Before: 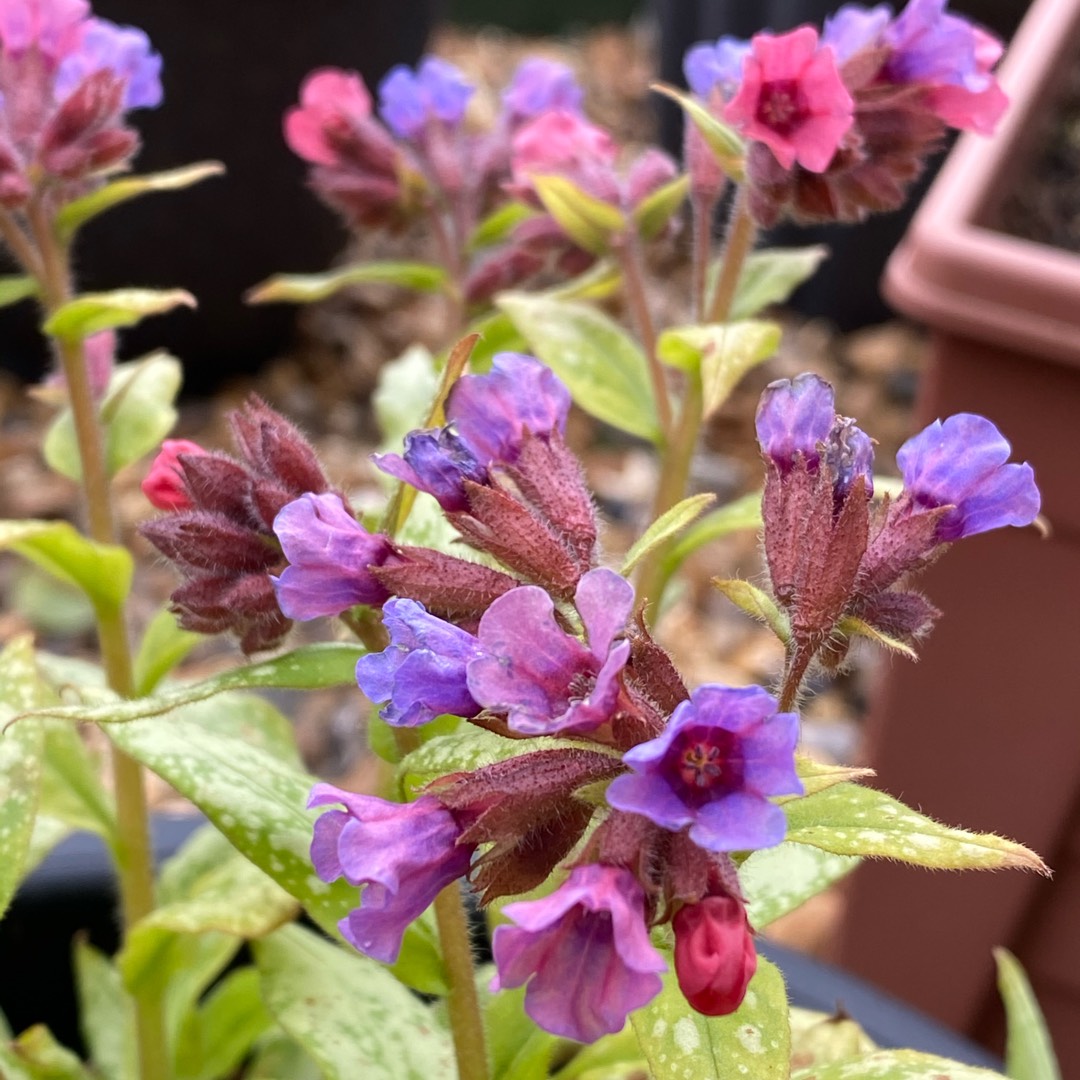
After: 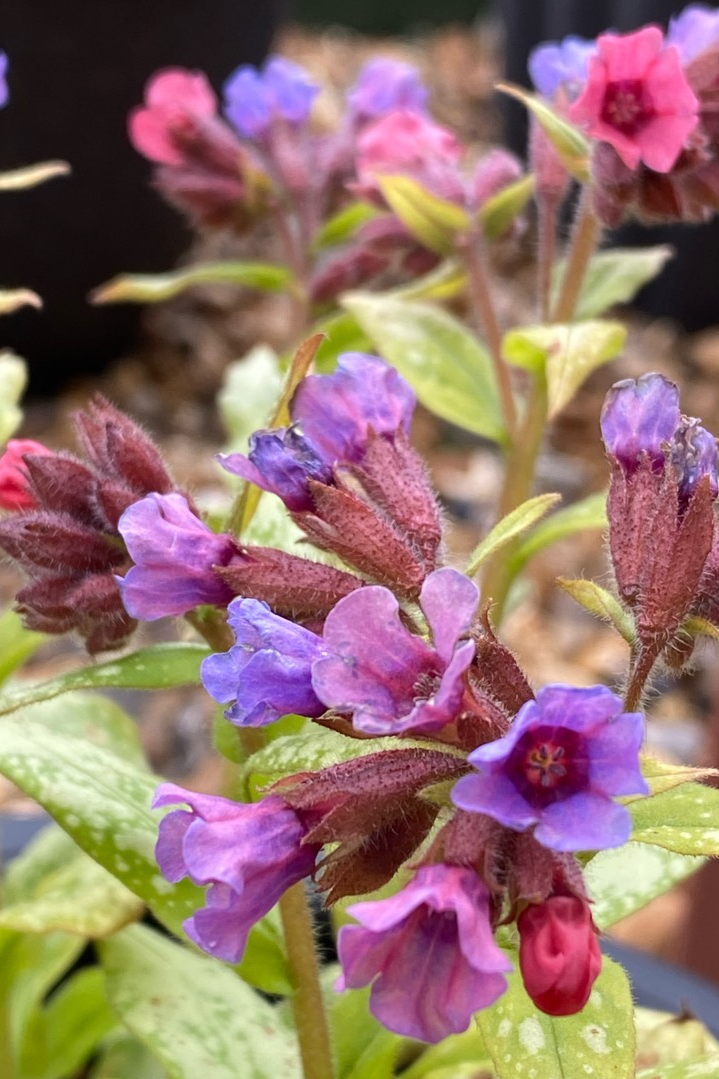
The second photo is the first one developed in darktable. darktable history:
crop and rotate: left 14.368%, right 18.983%
